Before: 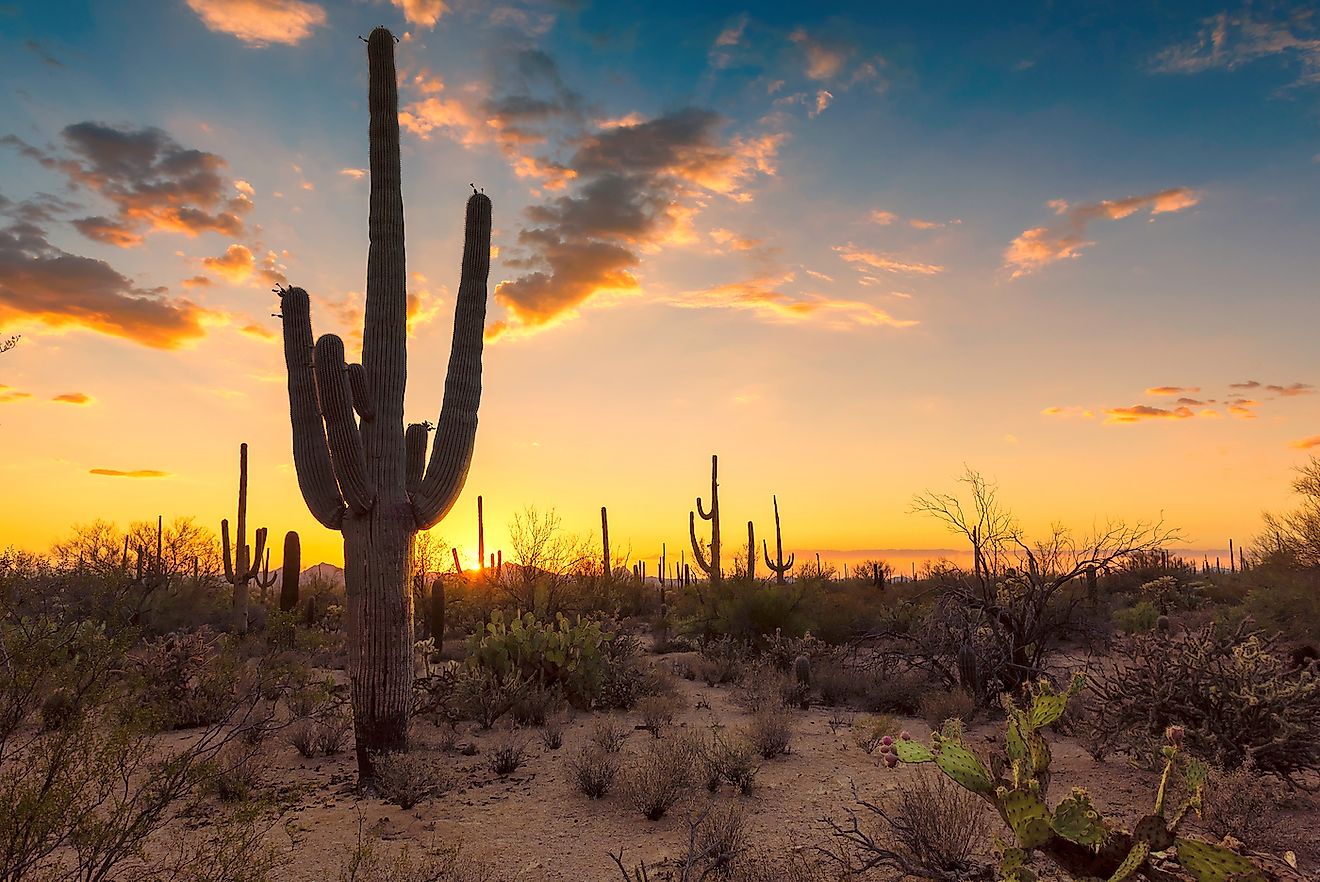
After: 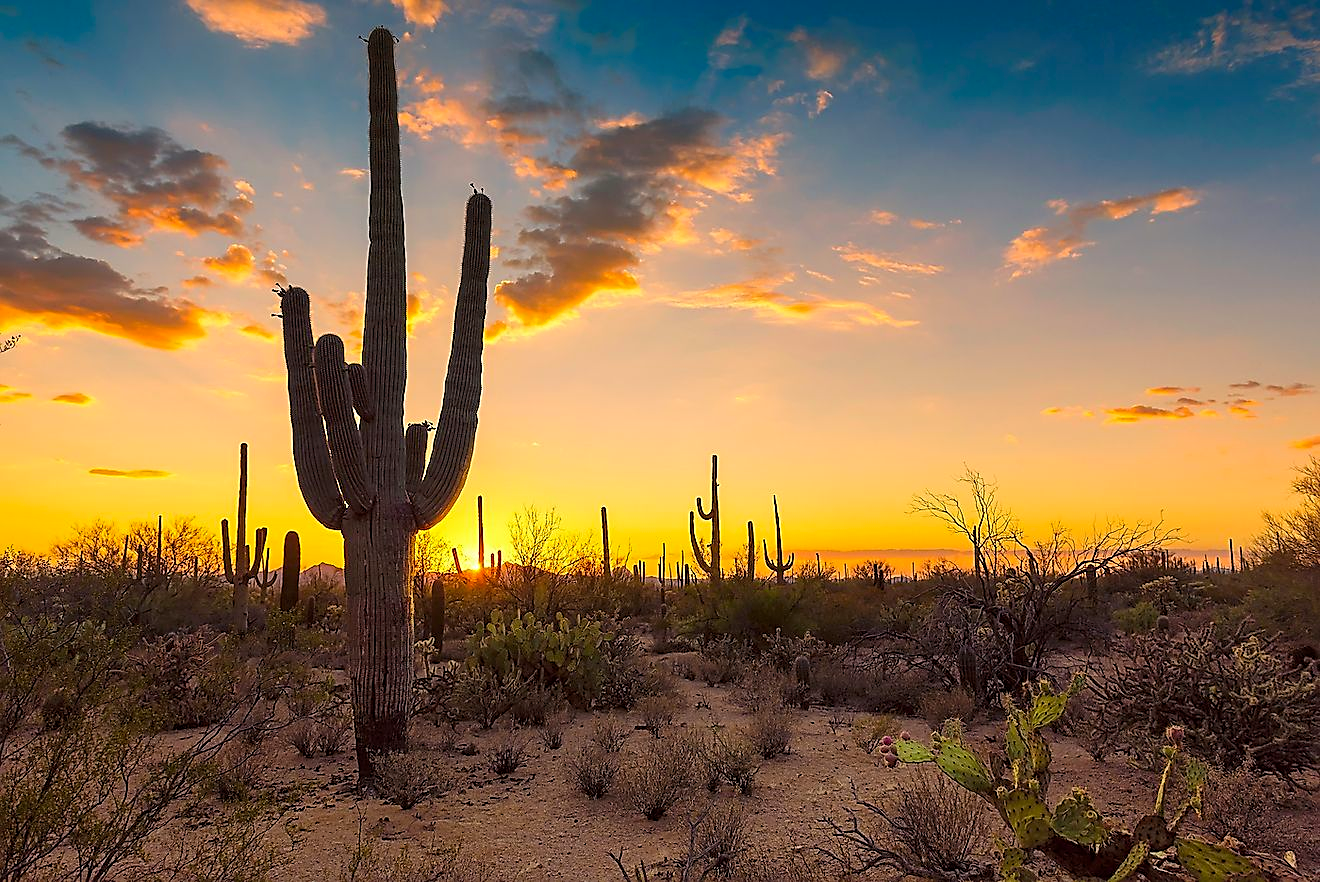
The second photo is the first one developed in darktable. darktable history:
color balance rgb: perceptual saturation grading › global saturation 9.859%, global vibrance 20%
sharpen: on, module defaults
exposure: compensate highlight preservation false
tone equalizer: edges refinement/feathering 500, mask exposure compensation -1.57 EV, preserve details no
